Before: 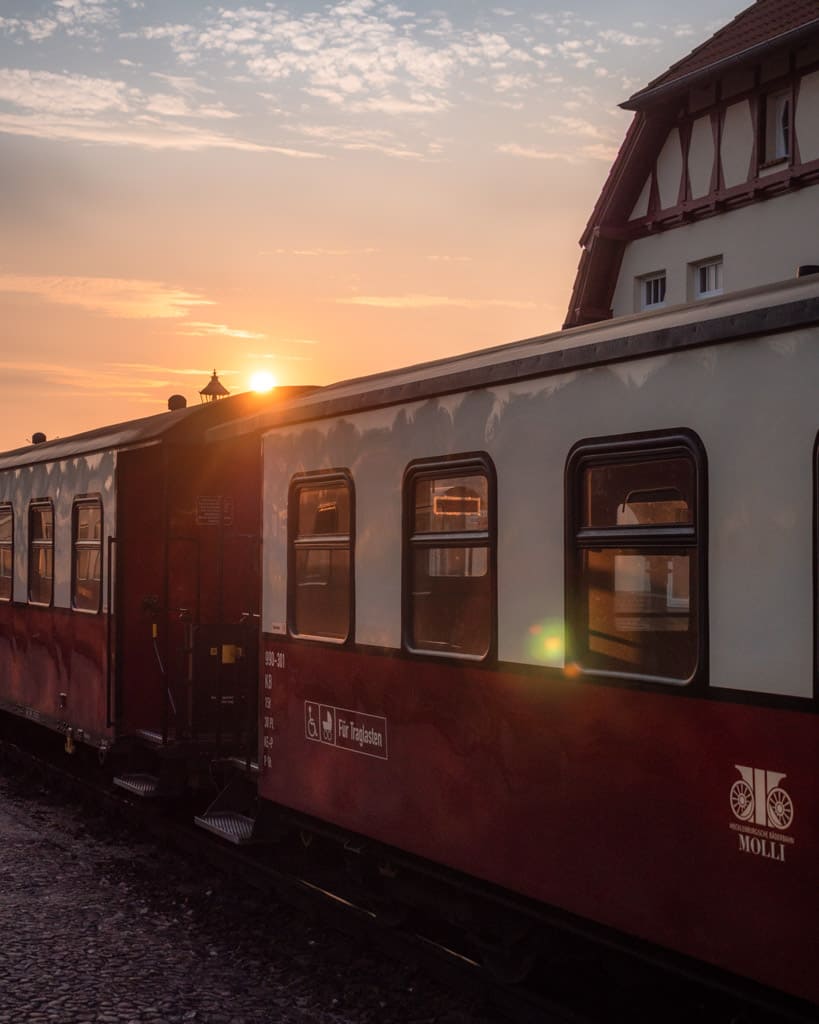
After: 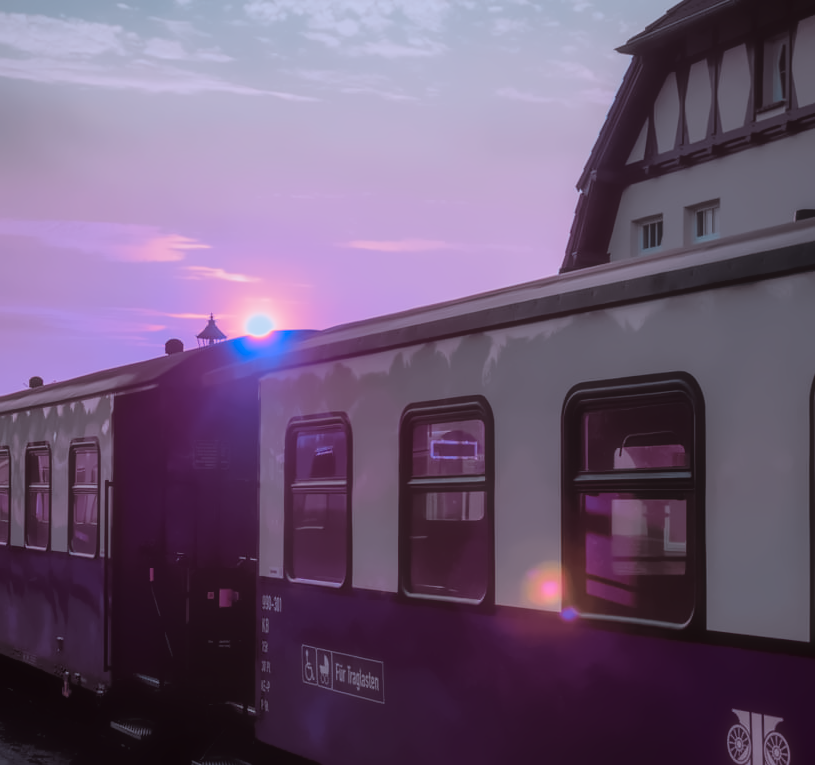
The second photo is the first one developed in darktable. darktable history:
crop: left 0.387%, top 5.469%, bottom 19.809%
color zones: curves: ch0 [(0.826, 0.353)]; ch1 [(0.242, 0.647) (0.889, 0.342)]; ch2 [(0.246, 0.089) (0.969, 0.068)]
color correction: highlights a* 15.46, highlights b* -20.56
denoise (profiled): patch size 2, strength 0.917, preserve shadows 1.02, bias correction -0.395, scattering 0.3, a [0, 0, 0], y [[0.5 ×7] ×4, [0.503, 0.998, 0.611, 0.451, 0.499, 0.537, 0.5], [0.5 ×7]]
surface blur: radius 20.21
haze removal: strength -0.09, distance 0.358
astrophoto denoise: patch size 3, strength 52%
tone curve: curves: ch0 [(0, 0) (0.641, 0.691) (1, 1)]
